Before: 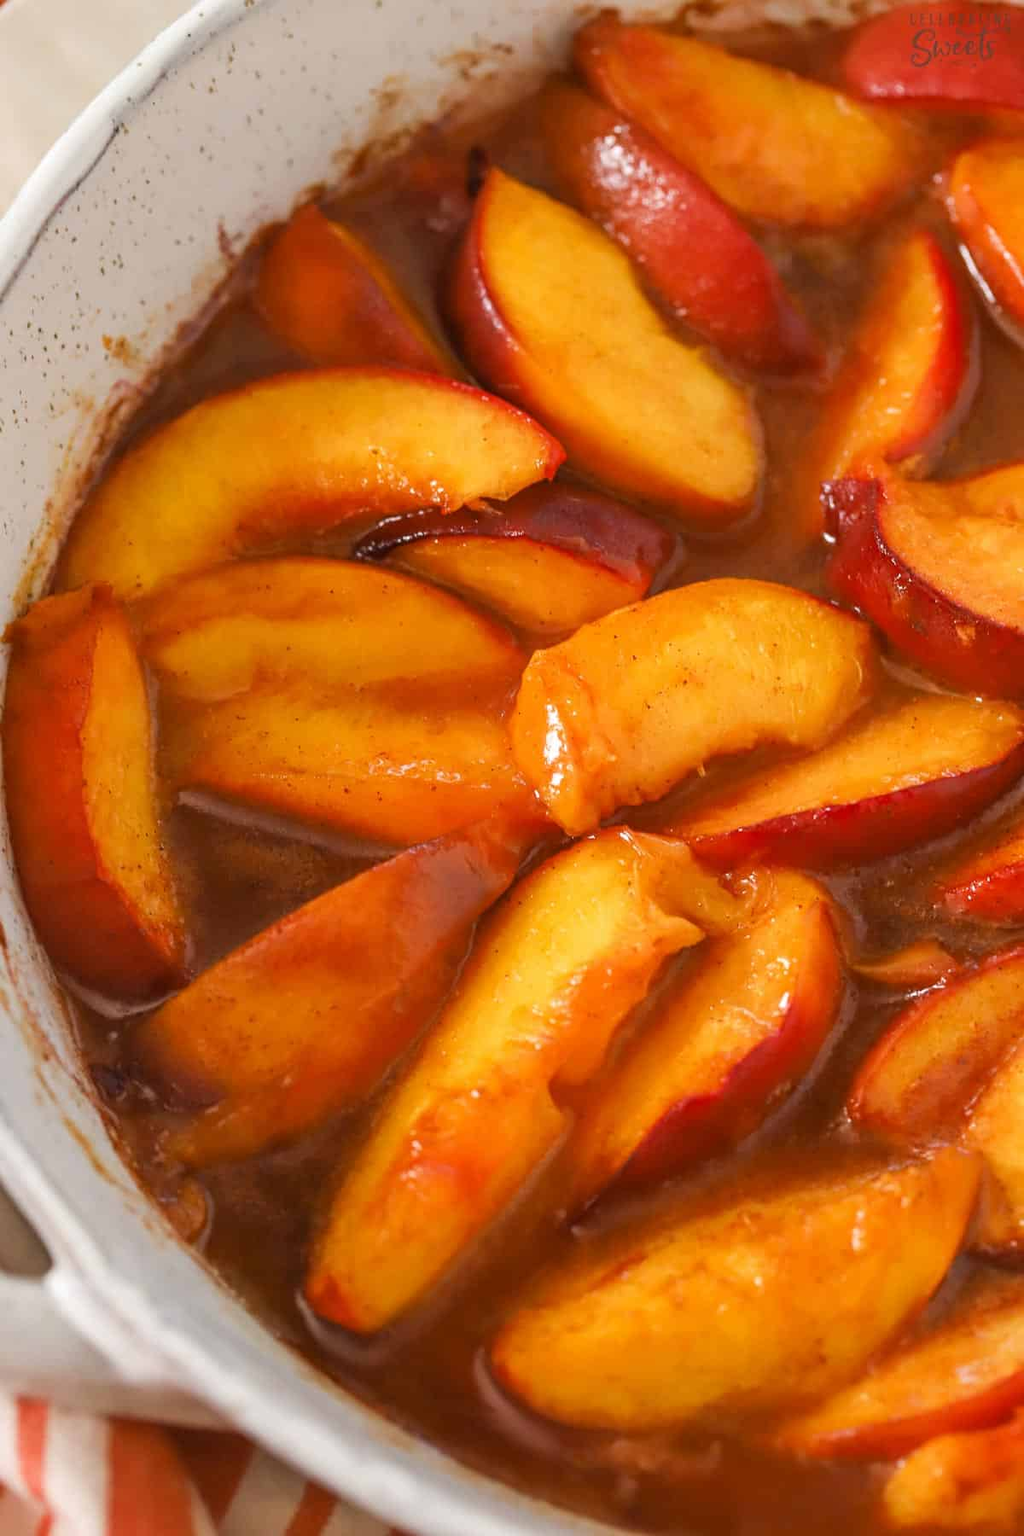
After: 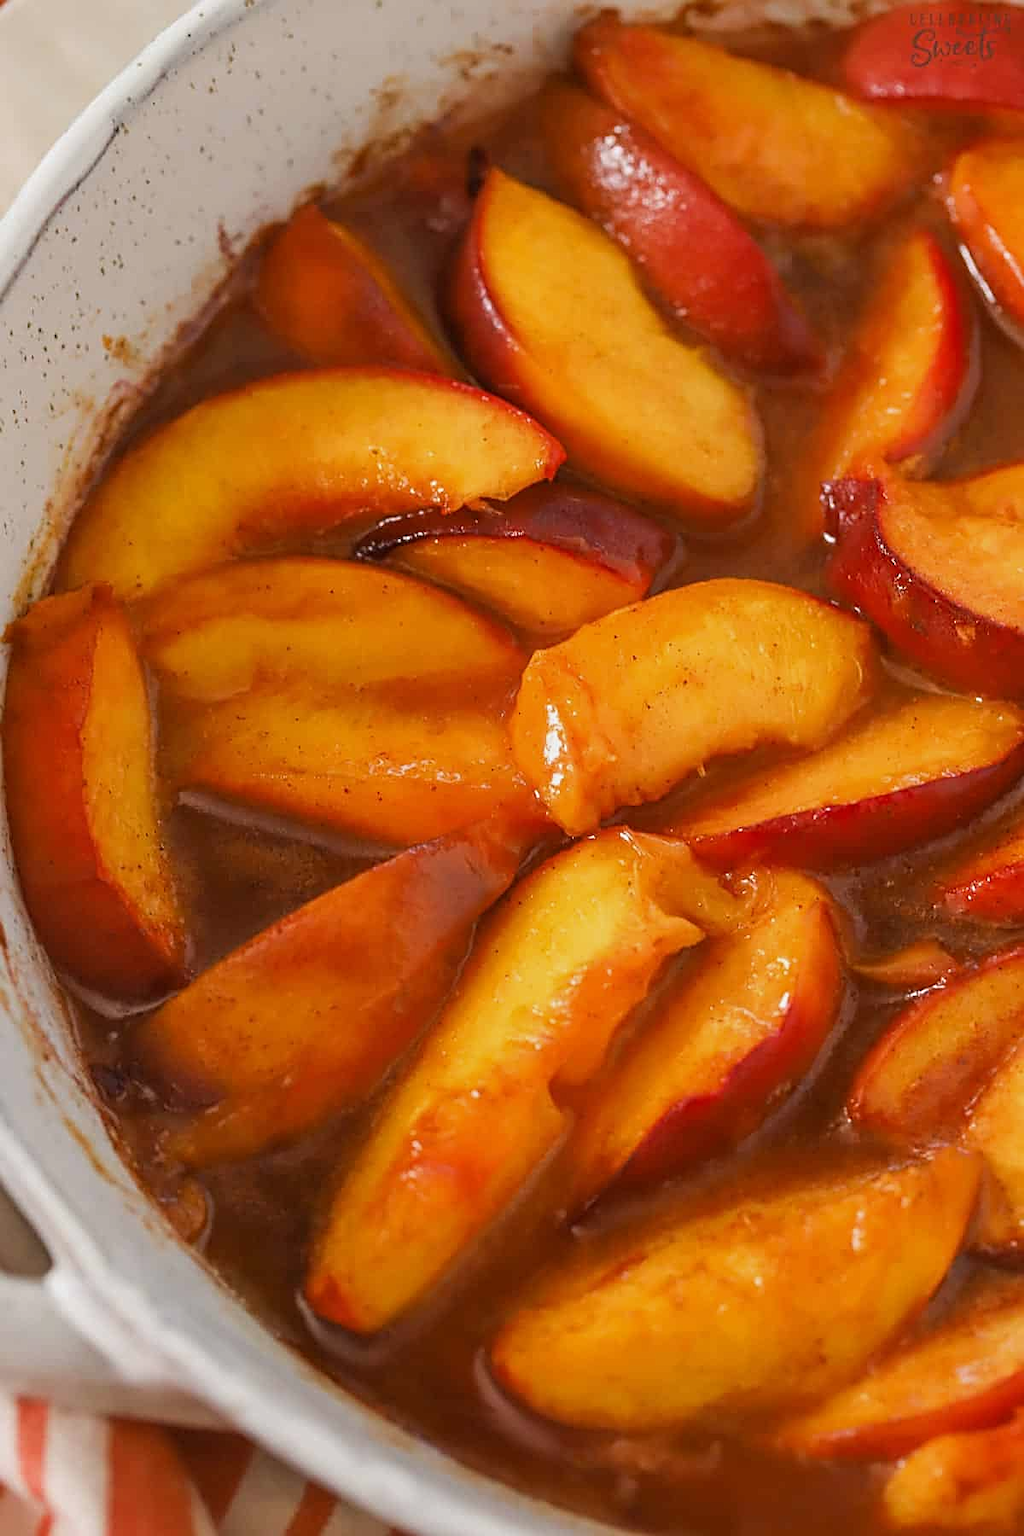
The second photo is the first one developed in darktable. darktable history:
exposure: exposure -0.21 EV, compensate highlight preservation false
sharpen: on, module defaults
